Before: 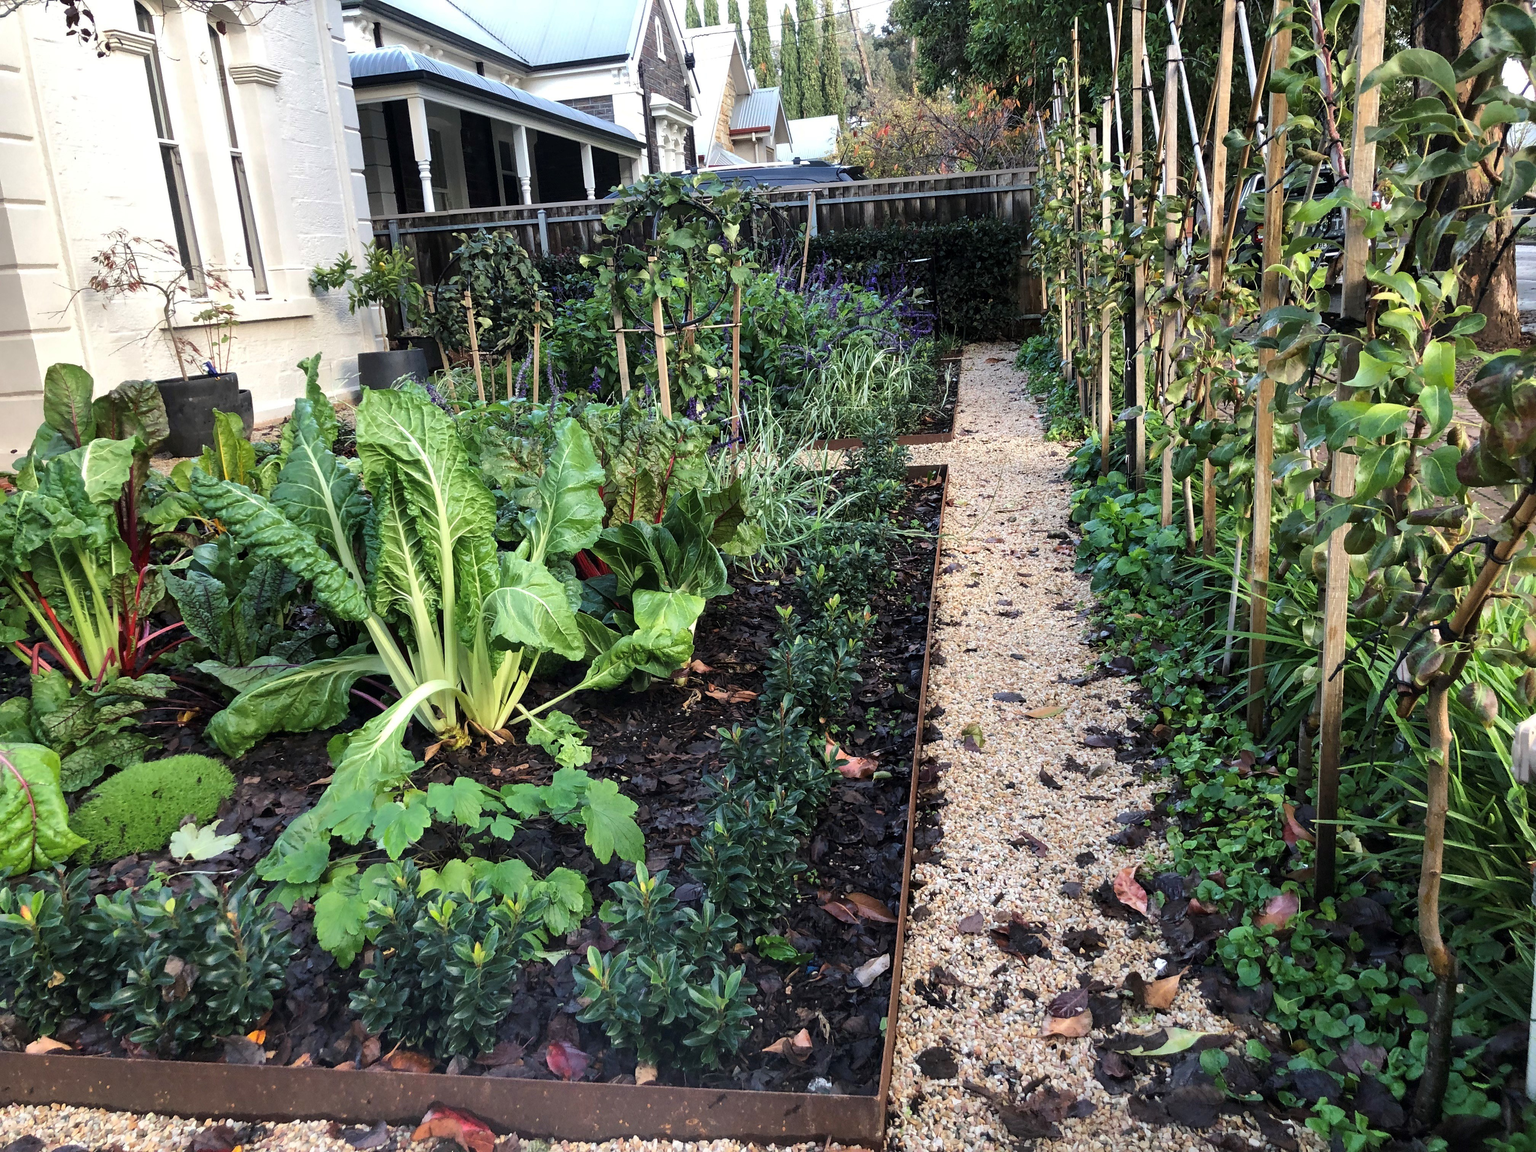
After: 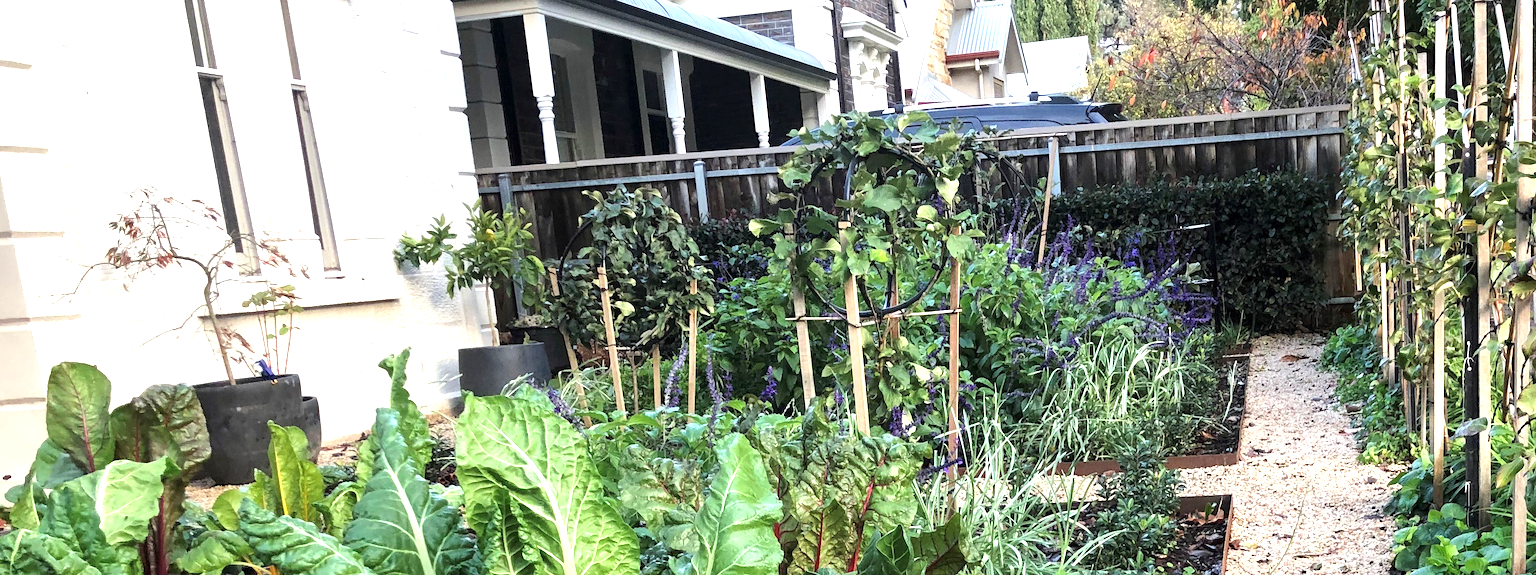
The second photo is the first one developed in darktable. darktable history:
crop: left 0.579%, top 7.627%, right 23.167%, bottom 54.275%
exposure: exposure 0.781 EV, compensate highlight preservation false
